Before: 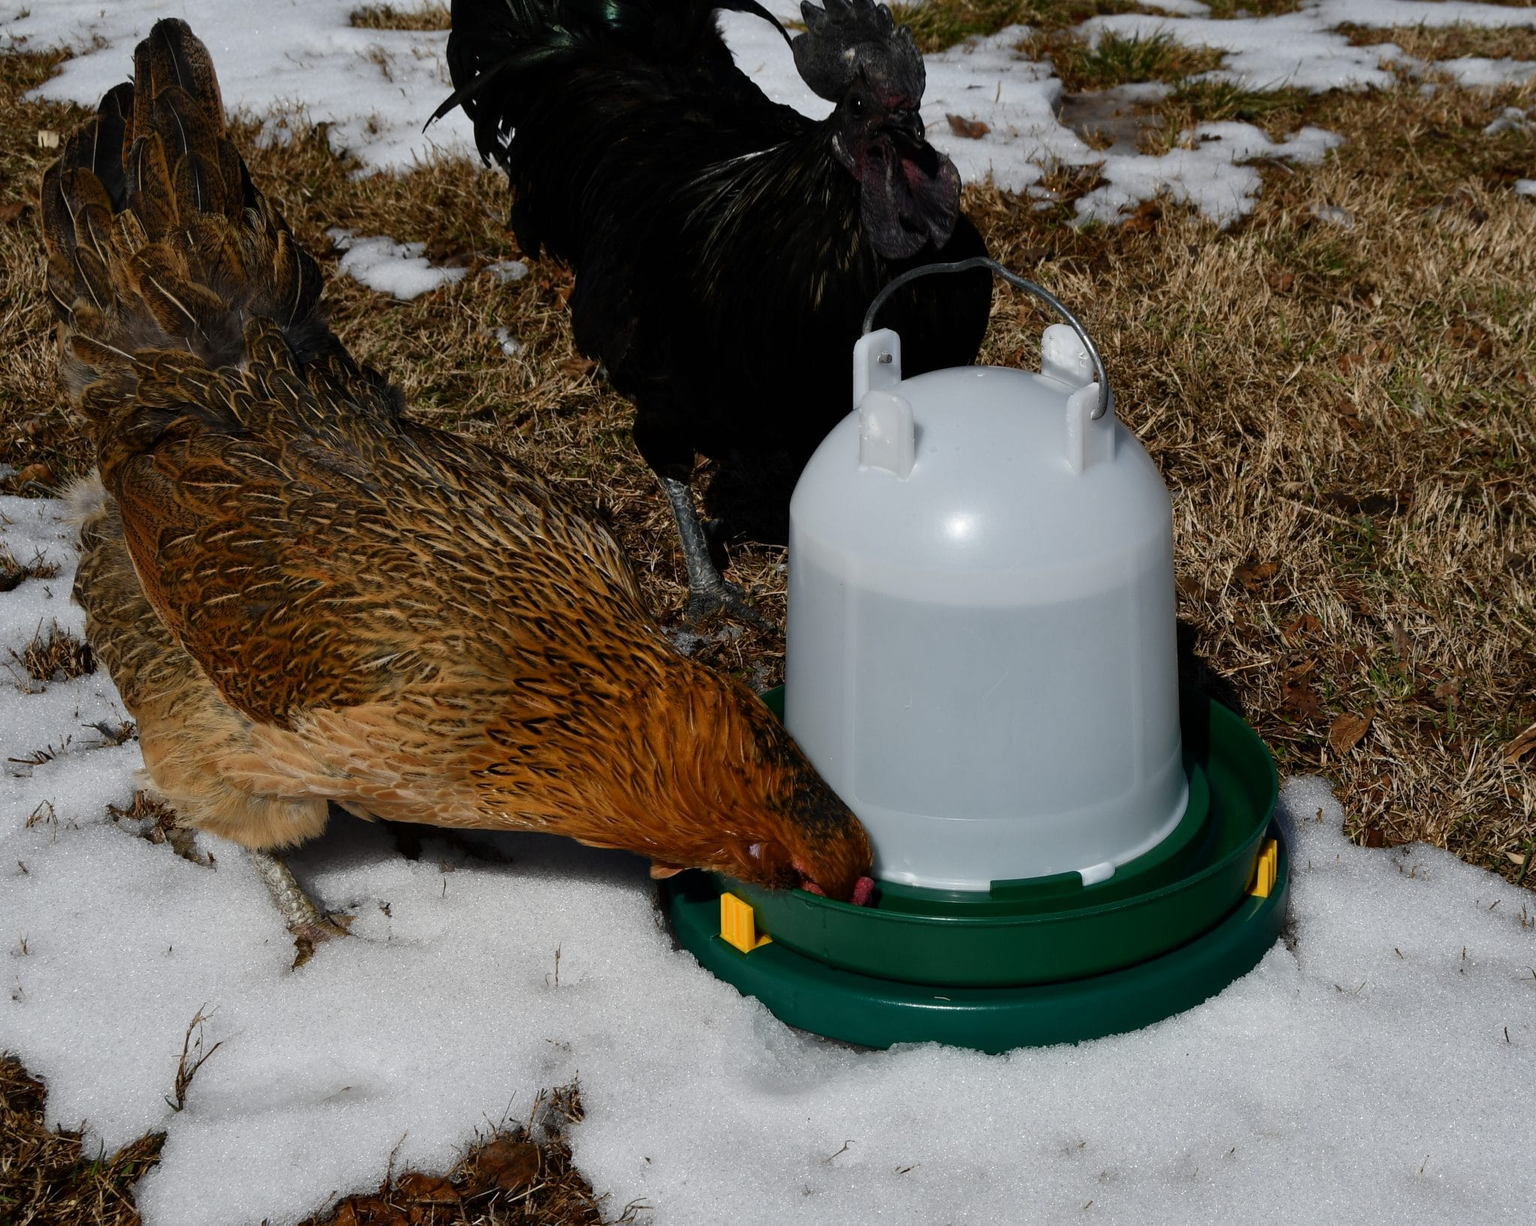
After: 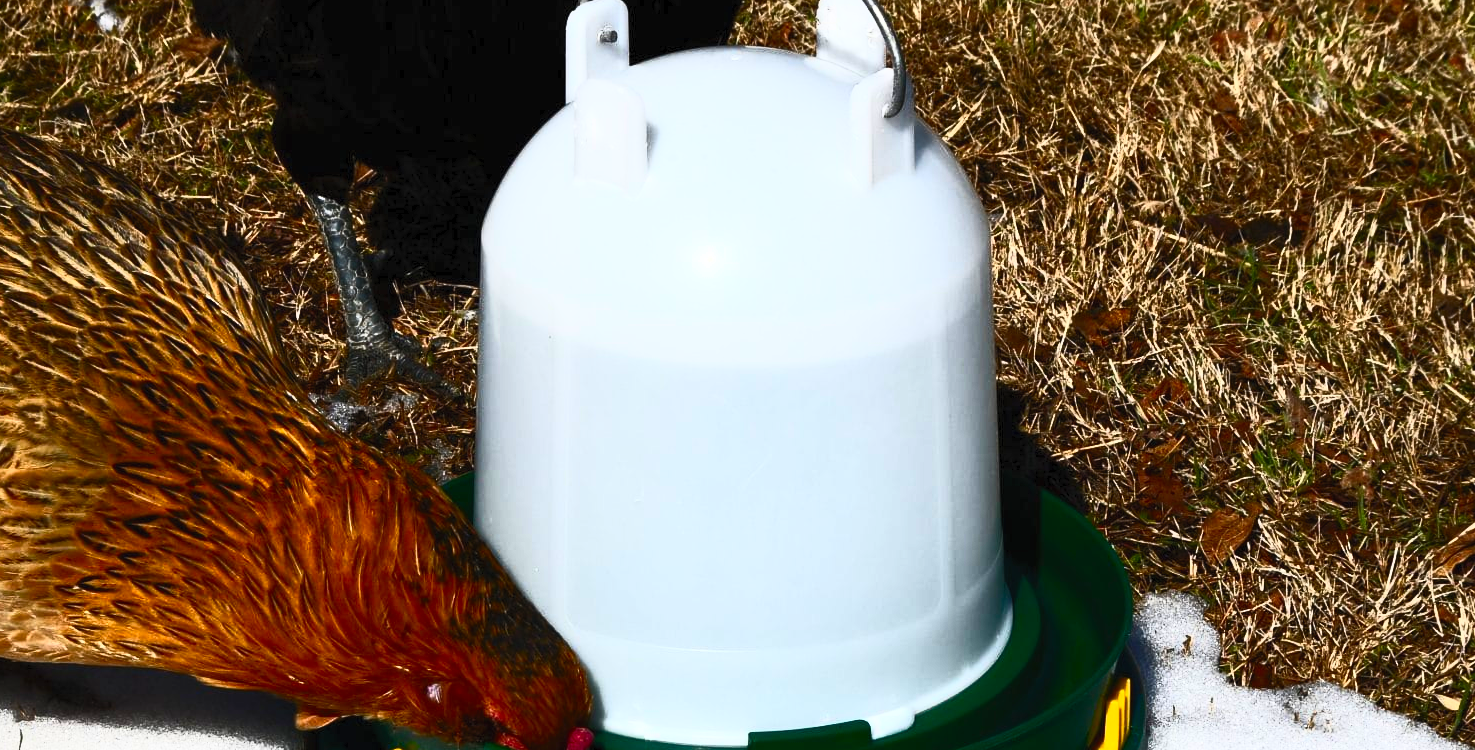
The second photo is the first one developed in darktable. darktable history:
crop and rotate: left 27.938%, top 27.046%, bottom 27.046%
contrast brightness saturation: contrast 0.83, brightness 0.59, saturation 0.59
